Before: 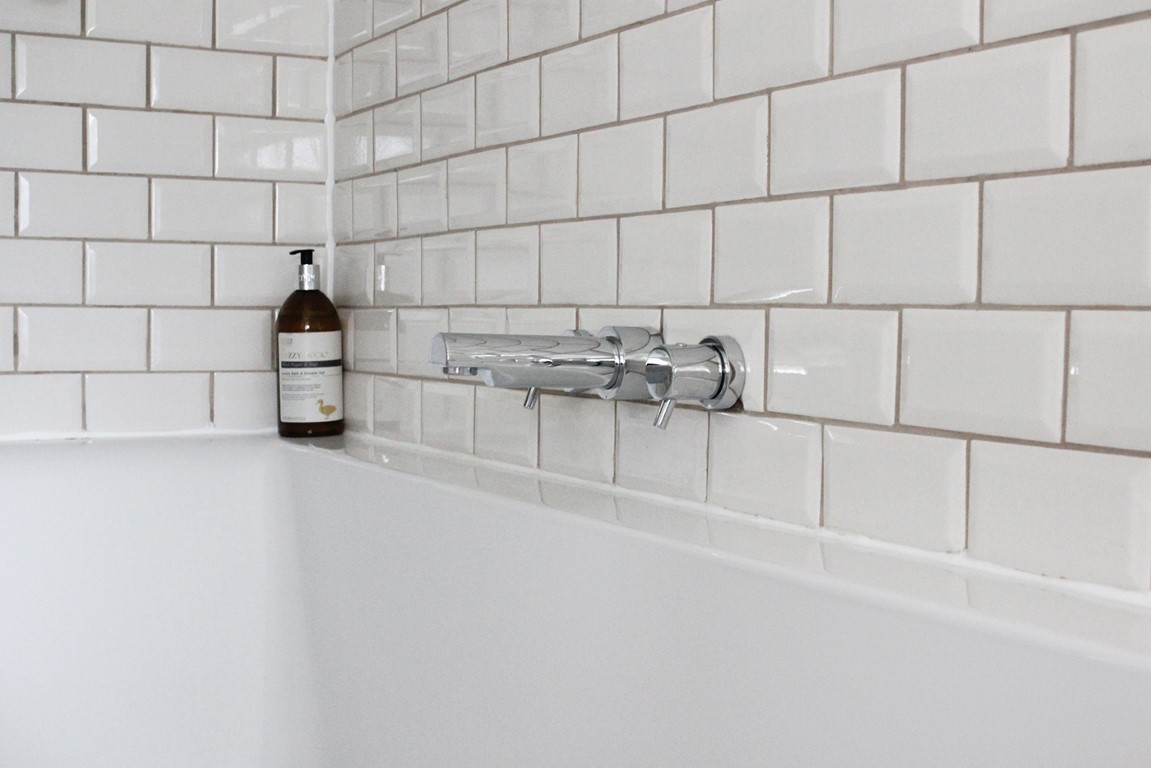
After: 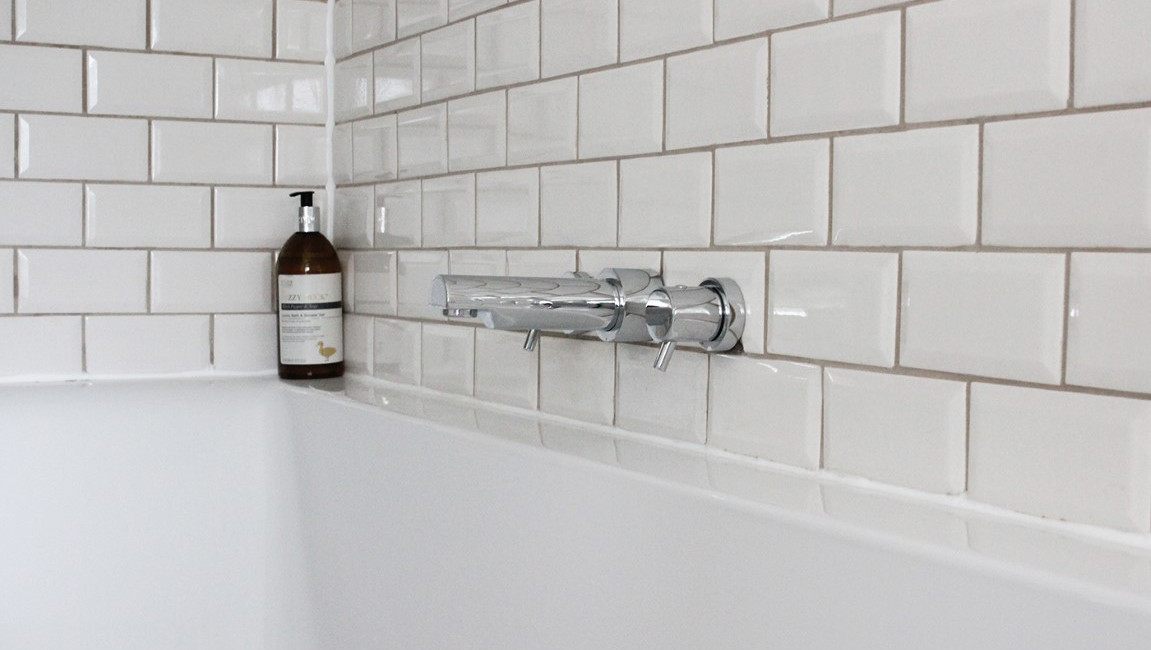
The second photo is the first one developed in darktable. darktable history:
crop: top 7.596%, bottom 7.674%
